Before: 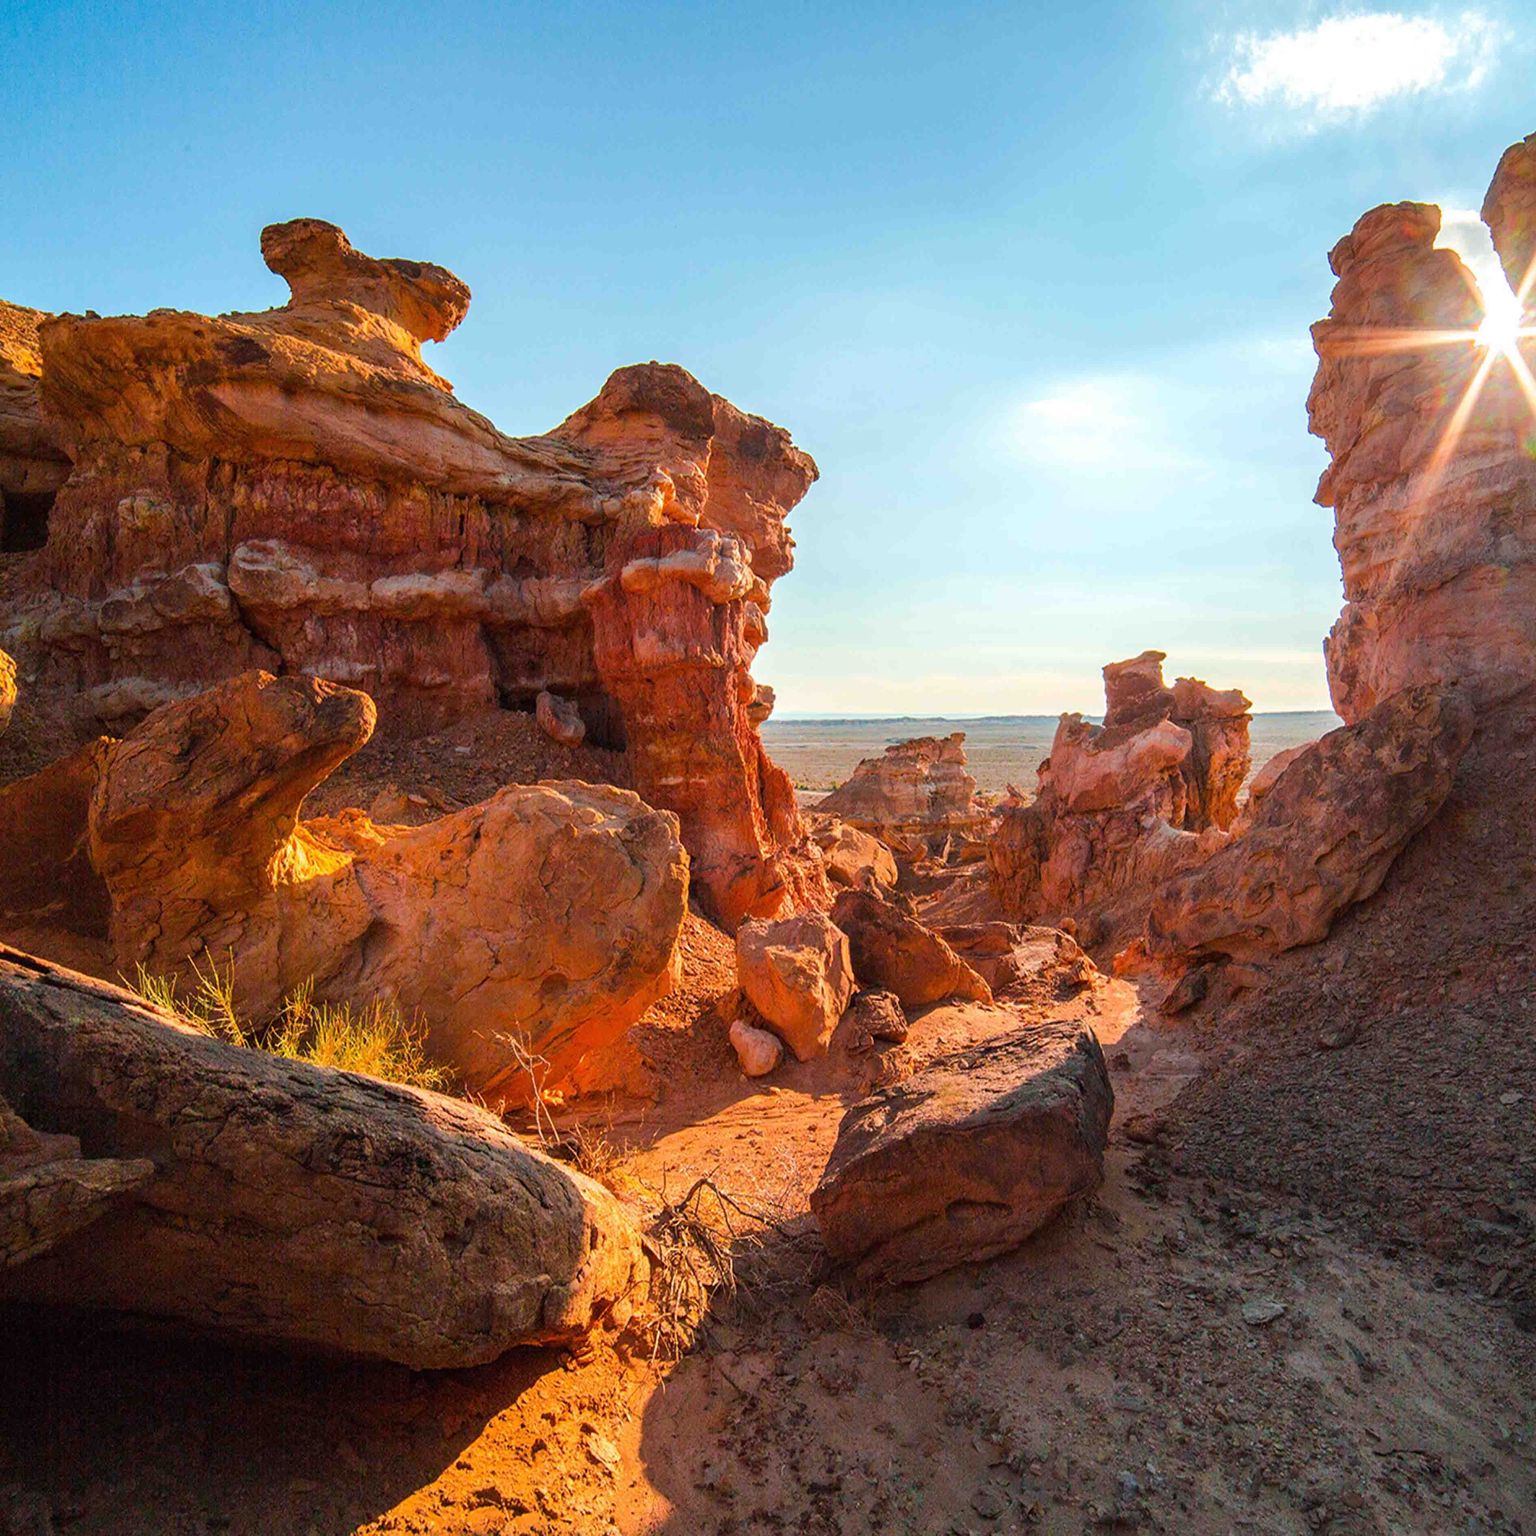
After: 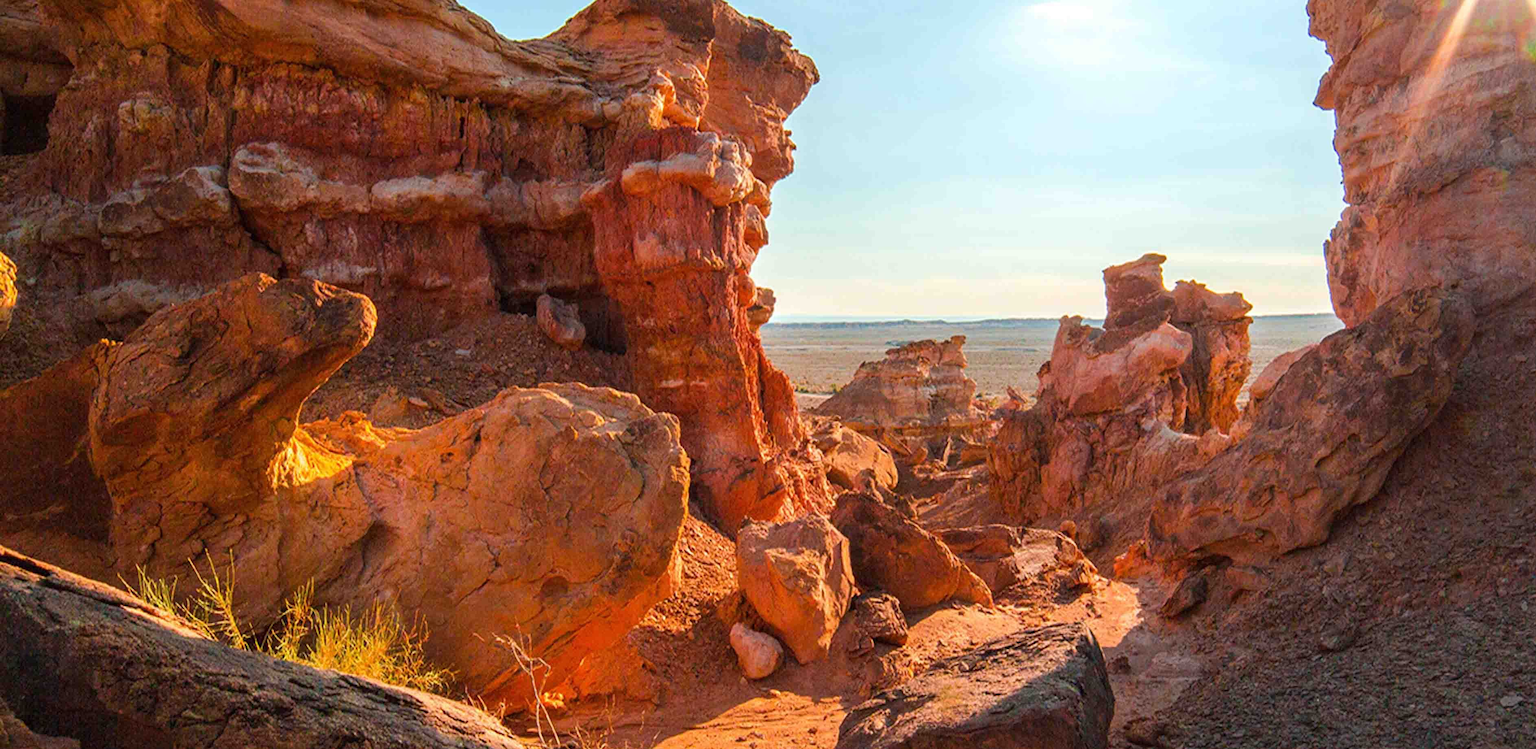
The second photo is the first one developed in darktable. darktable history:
crop and rotate: top 25.883%, bottom 25.285%
